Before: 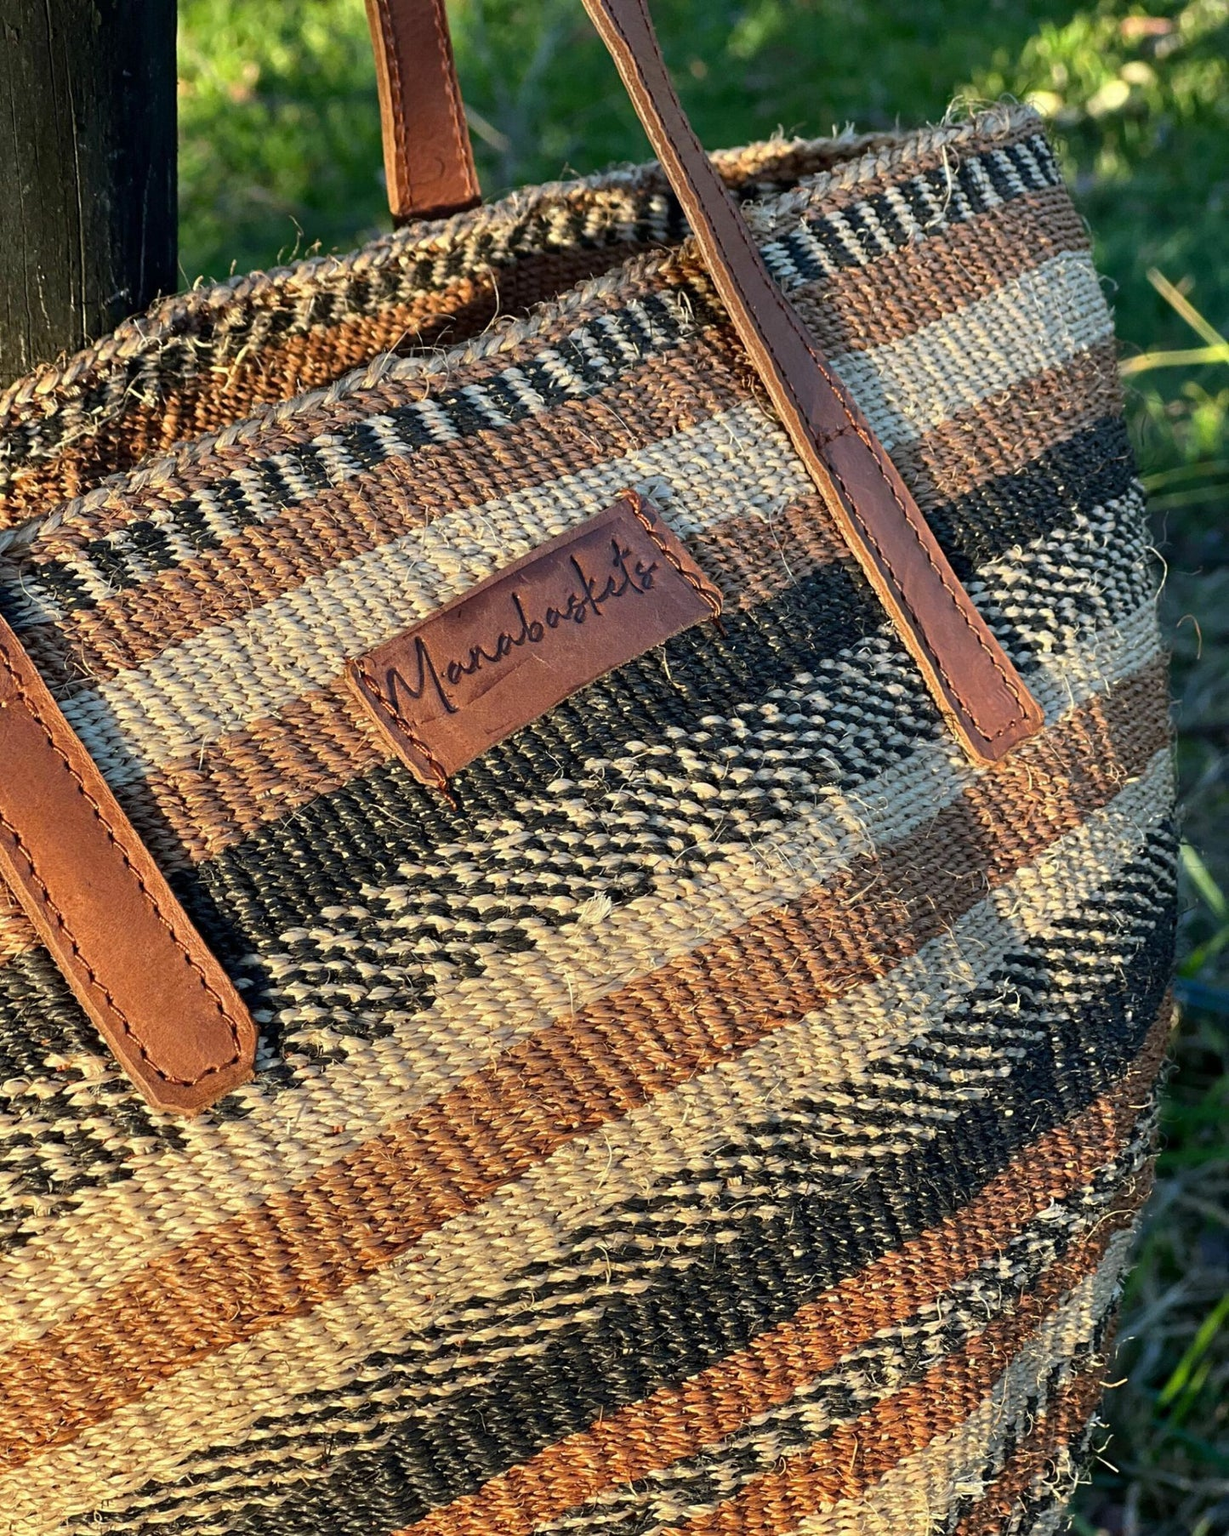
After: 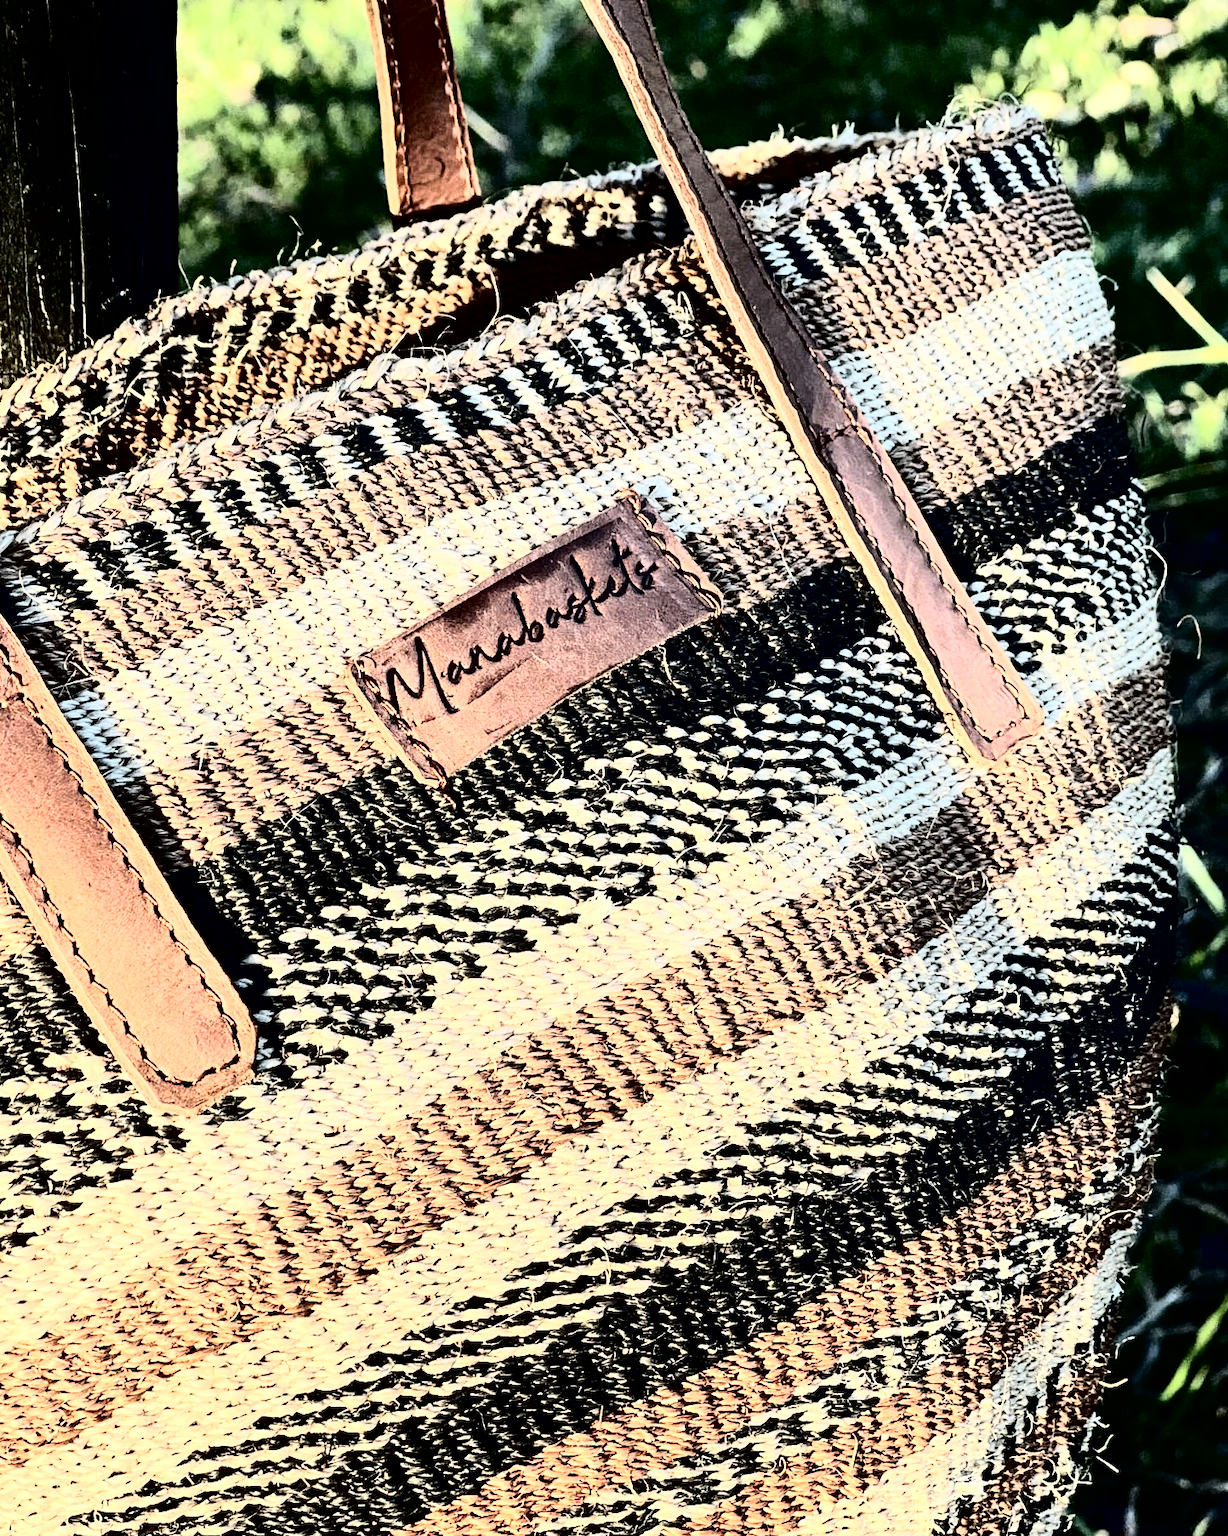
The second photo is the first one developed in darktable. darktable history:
contrast brightness saturation: contrast 0.25, saturation -0.305
base curve: curves: ch0 [(0, 0) (0.007, 0.004) (0.027, 0.03) (0.046, 0.07) (0.207, 0.54) (0.442, 0.872) (0.673, 0.972) (1, 1)]
tone curve: curves: ch0 [(0, 0) (0.078, 0) (0.241, 0.056) (0.59, 0.574) (0.802, 0.868) (1, 1)], color space Lab, independent channels, preserve colors none
